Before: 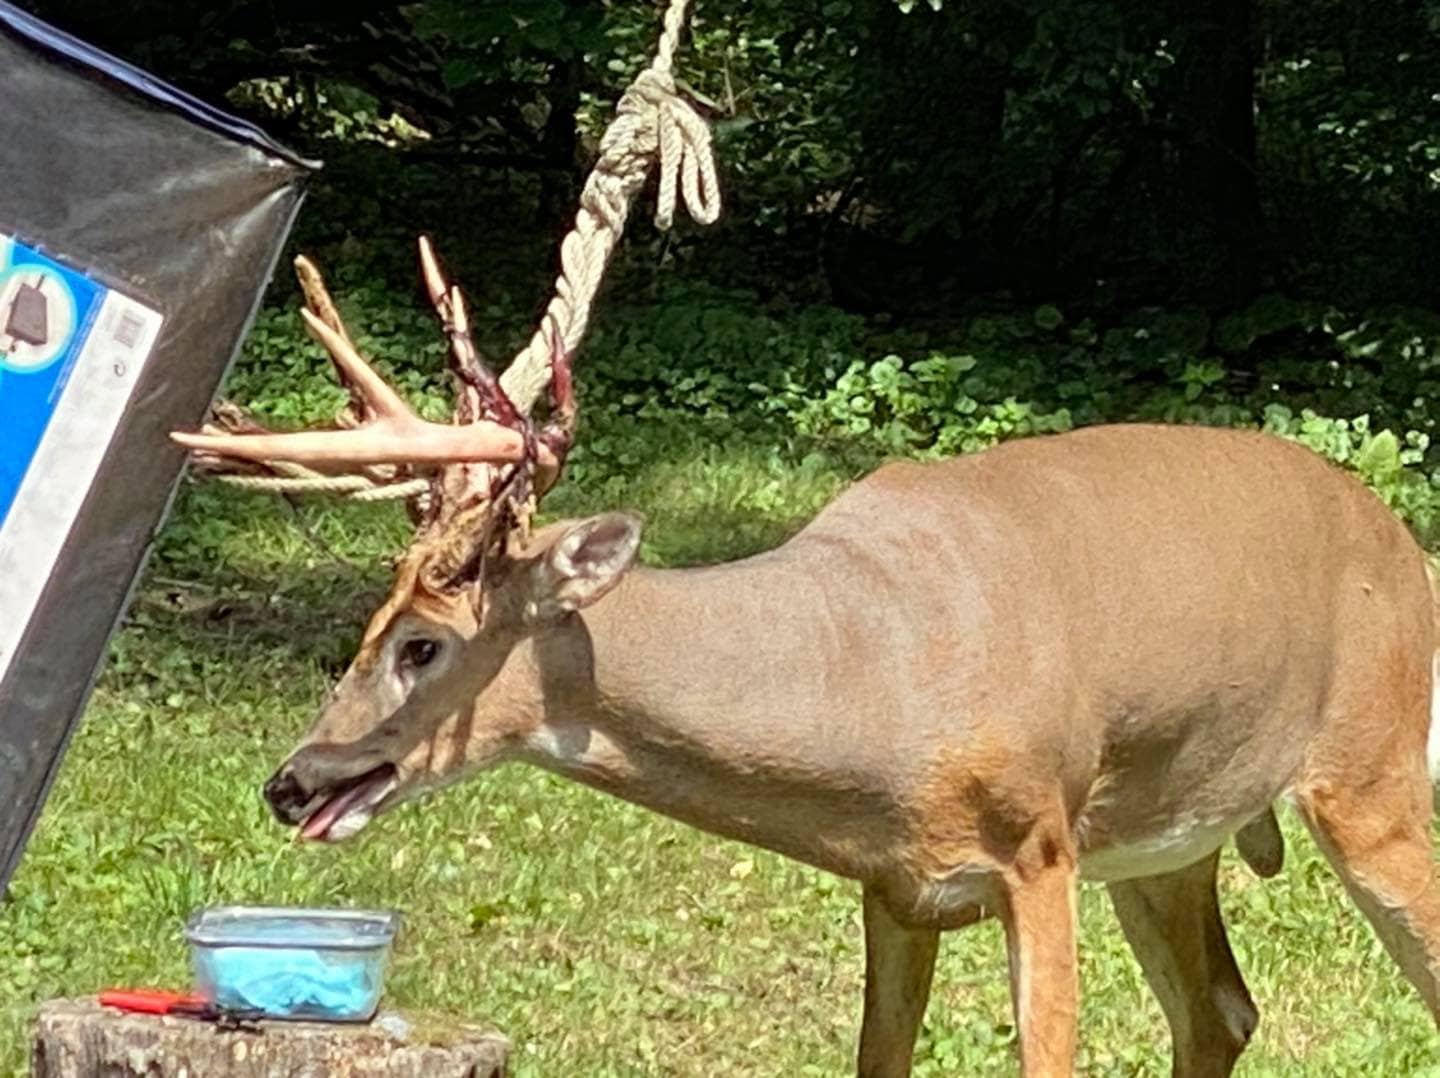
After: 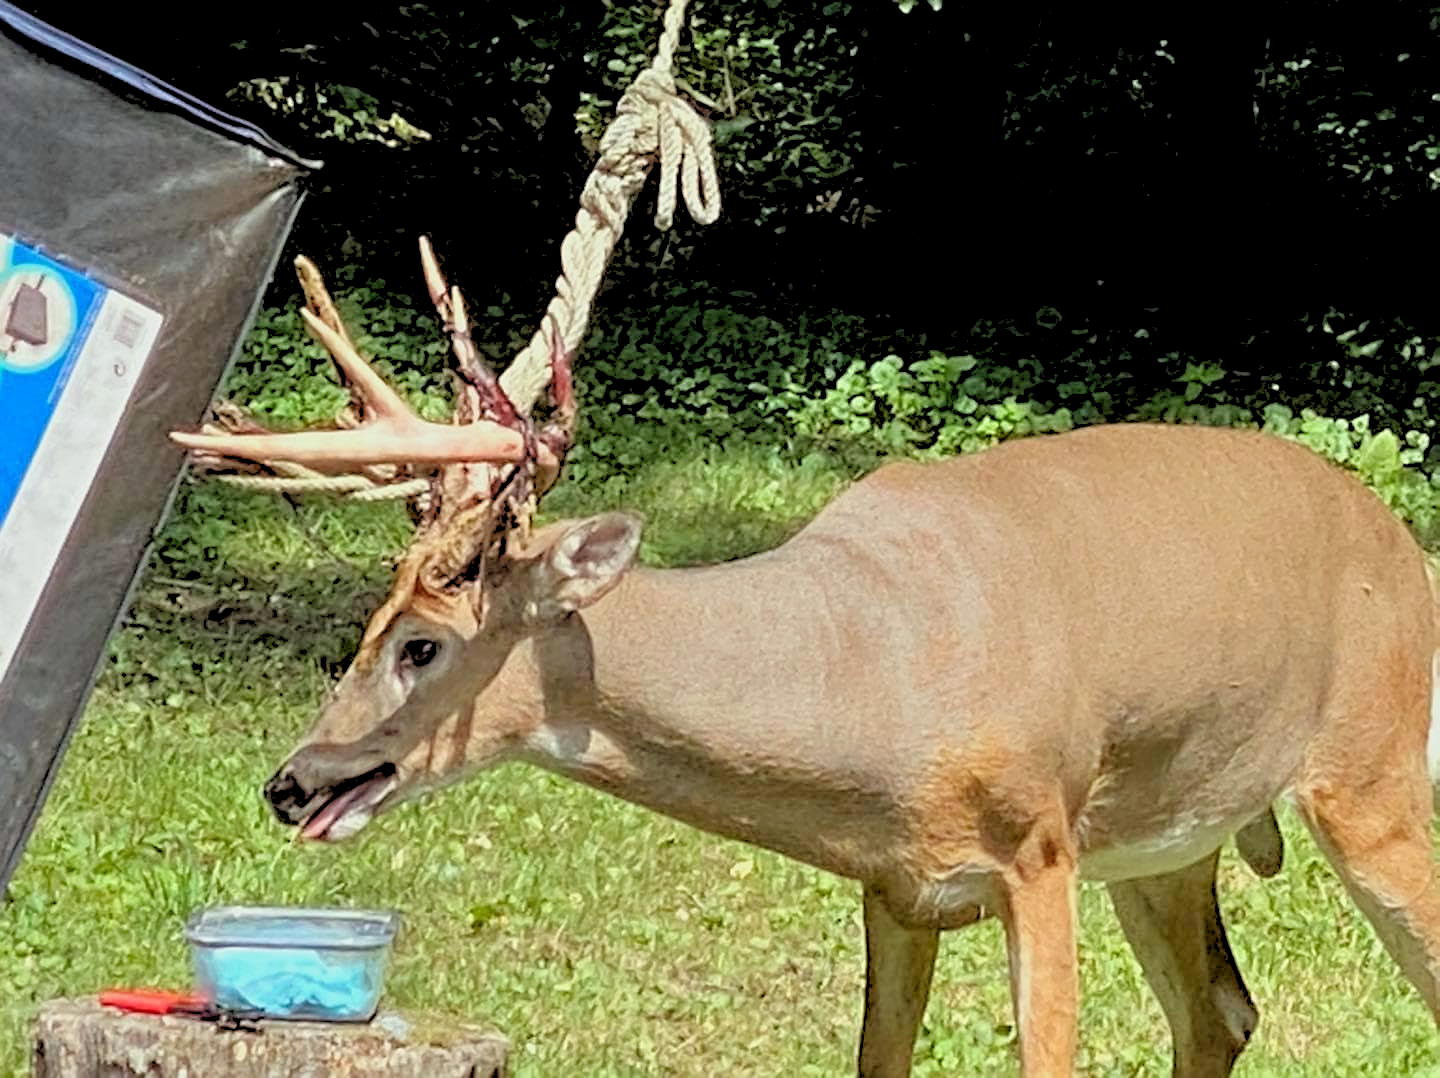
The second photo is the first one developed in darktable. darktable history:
rgb levels: preserve colors sum RGB, levels [[0.038, 0.433, 0.934], [0, 0.5, 1], [0, 0.5, 1]]
sharpen: on, module defaults
white balance: red 0.978, blue 0.999
